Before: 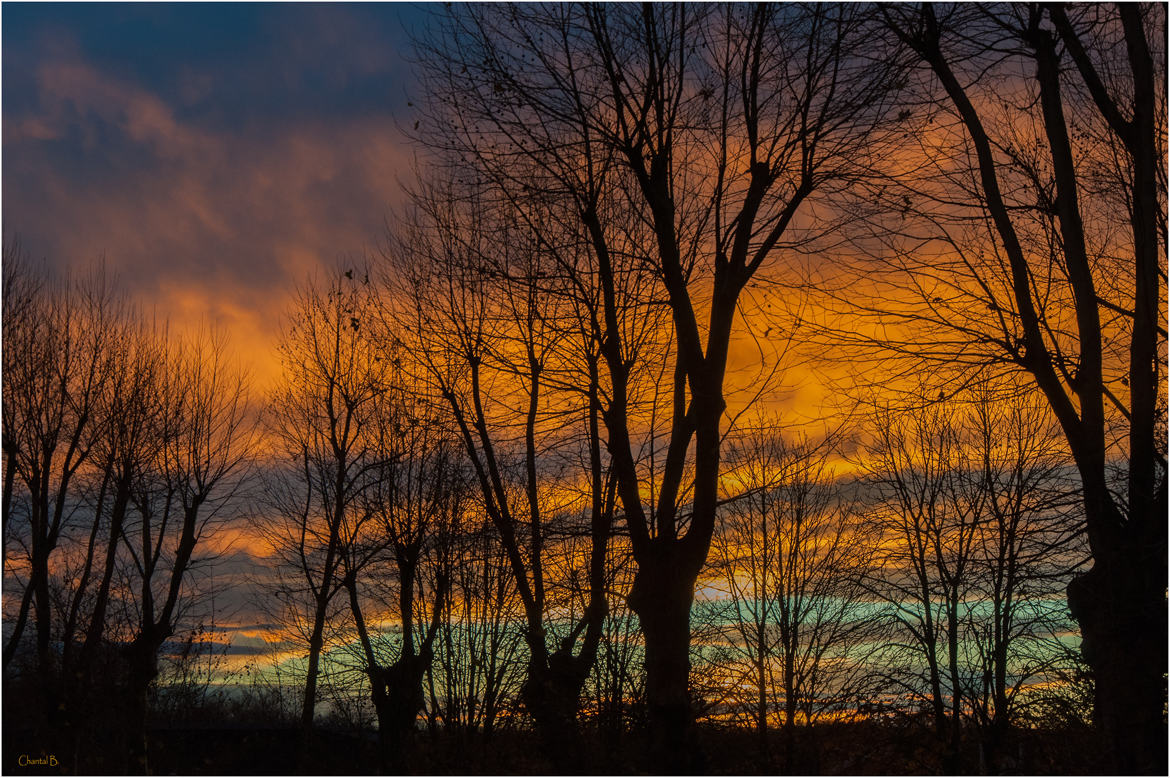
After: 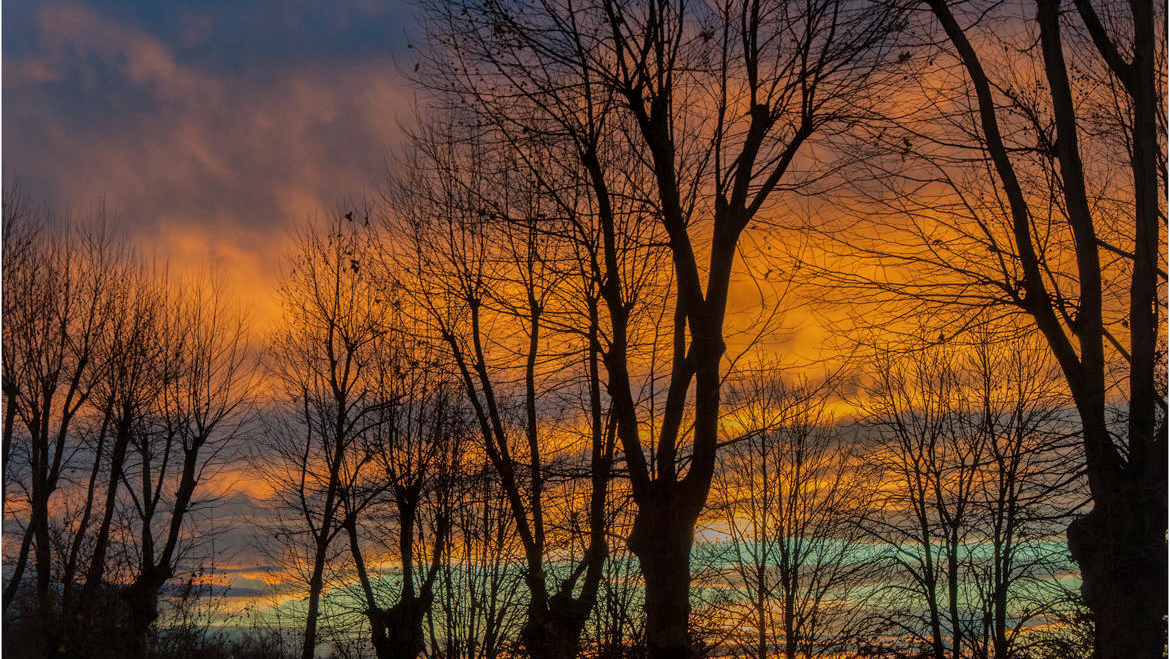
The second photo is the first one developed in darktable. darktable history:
shadows and highlights: on, module defaults
local contrast: highlights 107%, shadows 97%, detail 120%, midtone range 0.2
crop: top 7.566%, bottom 7.607%
